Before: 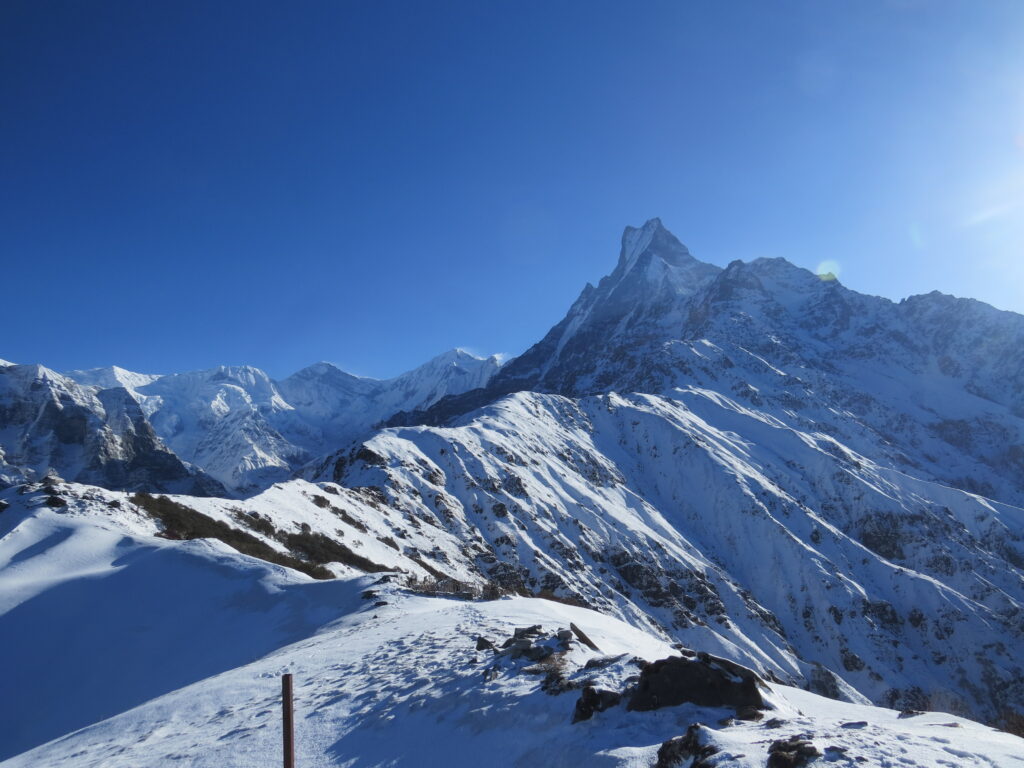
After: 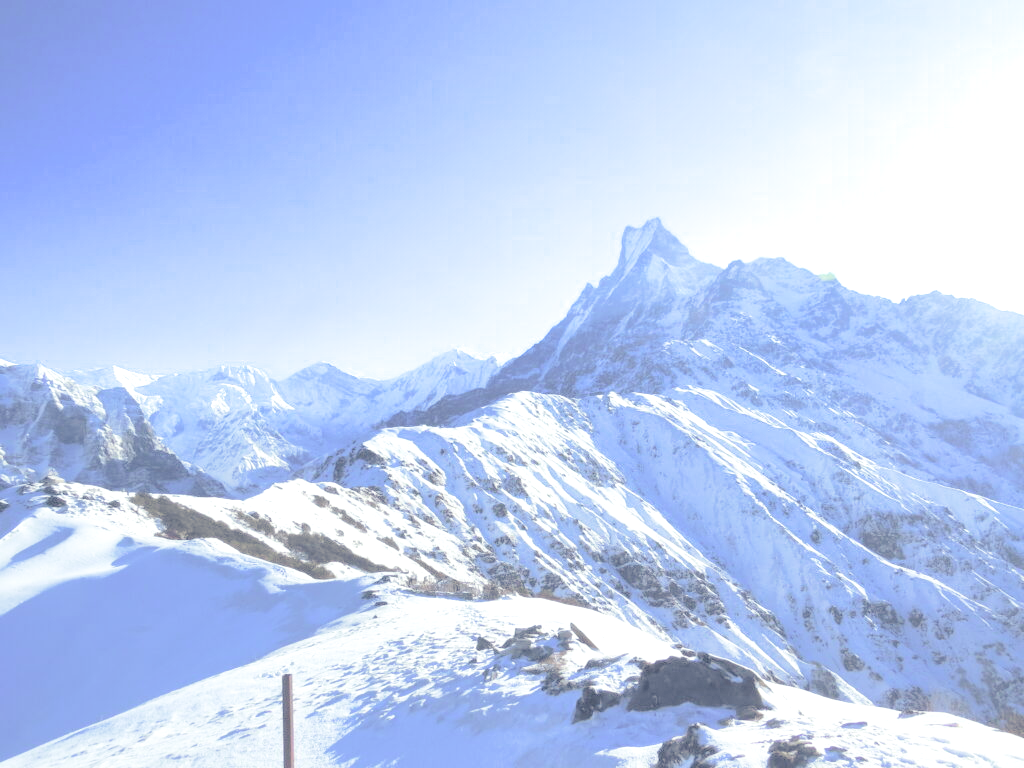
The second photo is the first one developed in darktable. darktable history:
contrast brightness saturation: brightness 1
local contrast: mode bilateral grid, contrast 20, coarseness 50, detail 120%, midtone range 0.2
exposure: black level correction 0, exposure 0.5 EV, compensate highlight preservation false
split-toning: shadows › hue 230.4°
